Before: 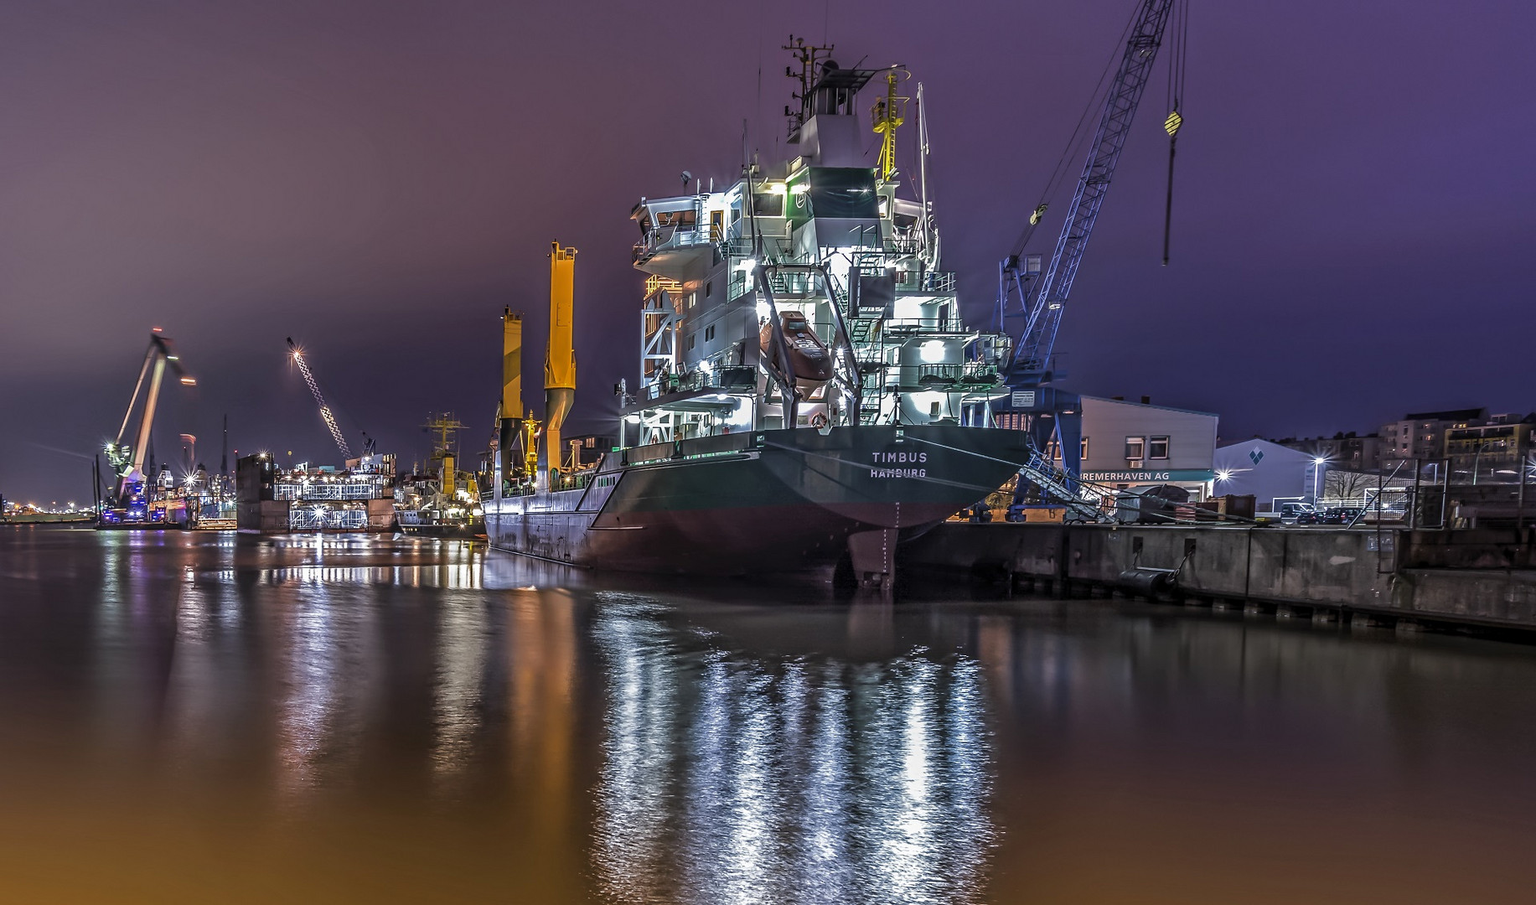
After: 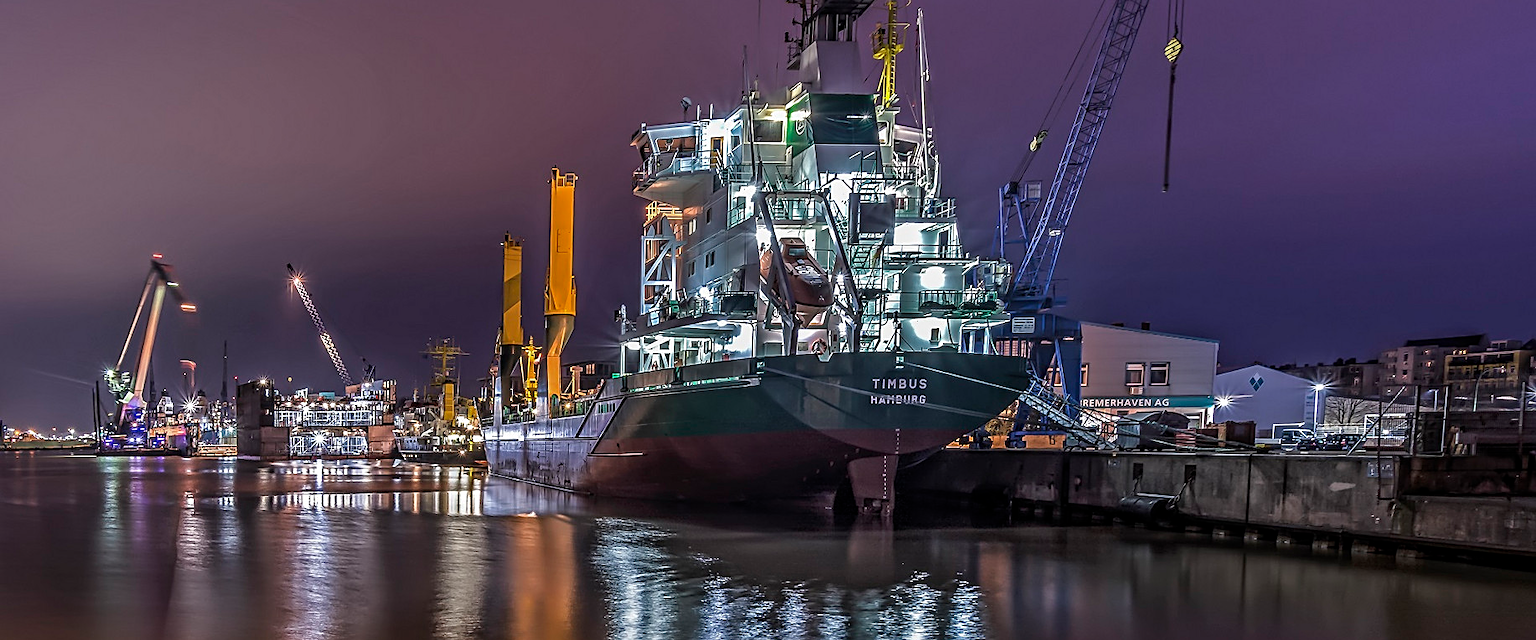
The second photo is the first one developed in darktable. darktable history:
sharpen: on, module defaults
crop and rotate: top 8.238%, bottom 20.939%
